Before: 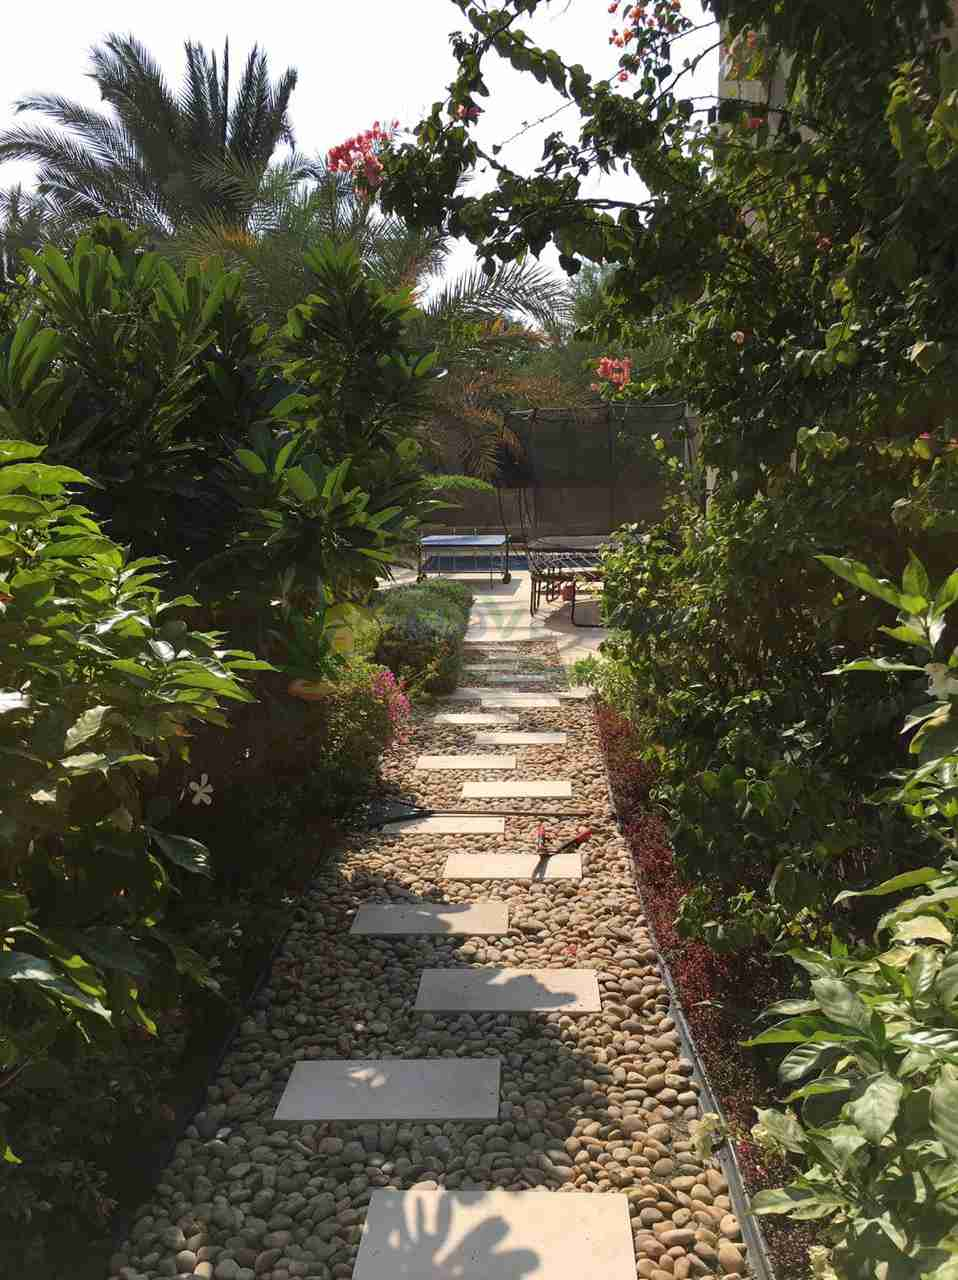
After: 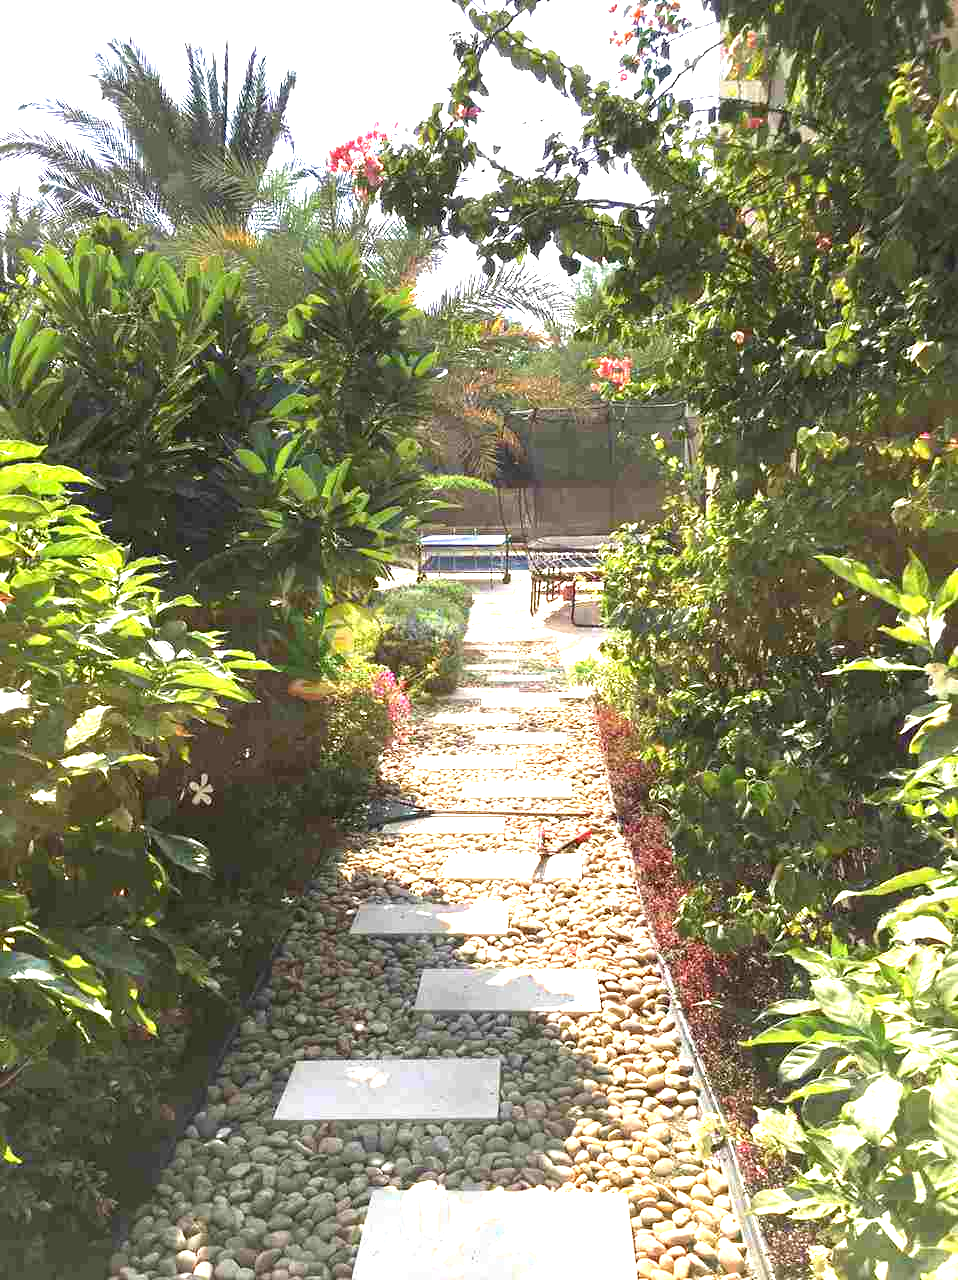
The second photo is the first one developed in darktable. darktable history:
exposure: exposure 2.046 EV, compensate highlight preservation false
